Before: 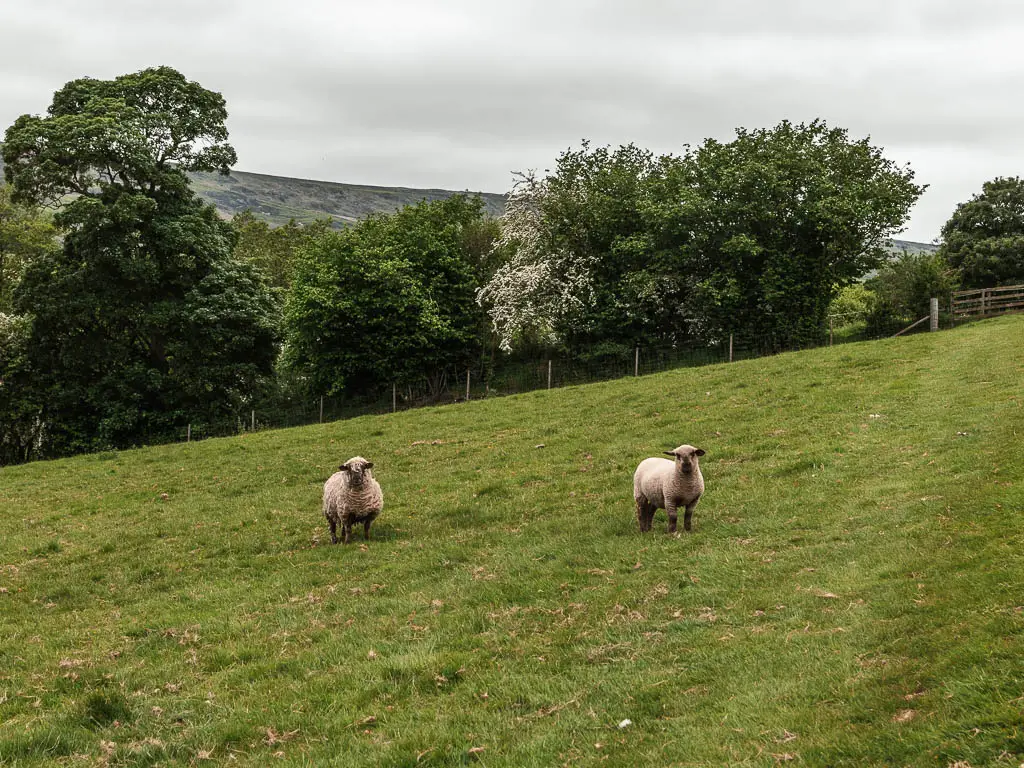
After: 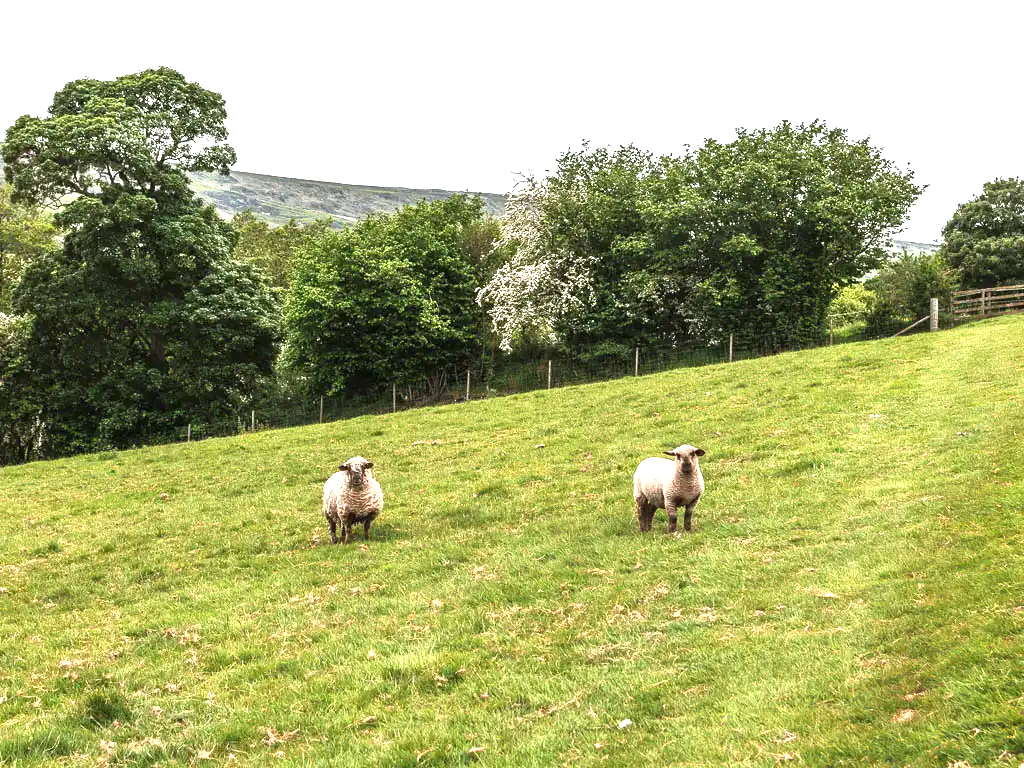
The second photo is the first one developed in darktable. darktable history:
exposure: black level correction 0, exposure 1.51 EV, compensate highlight preservation false
